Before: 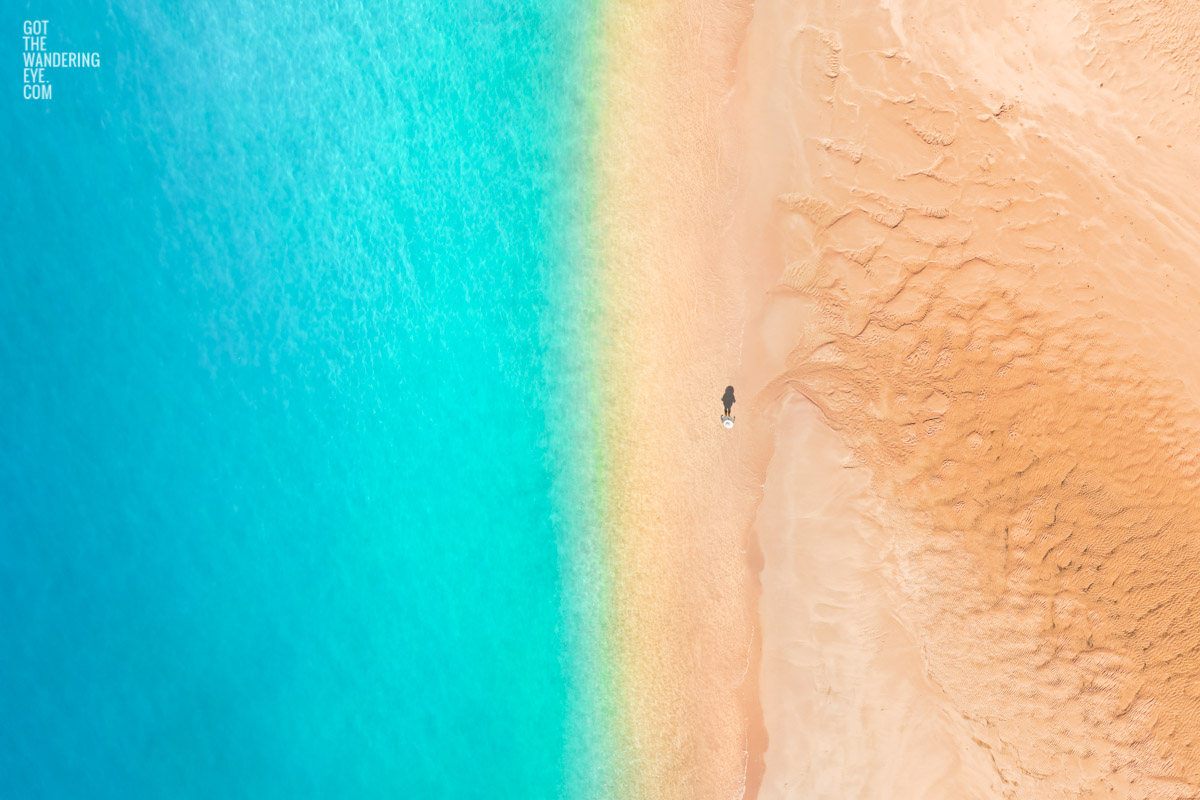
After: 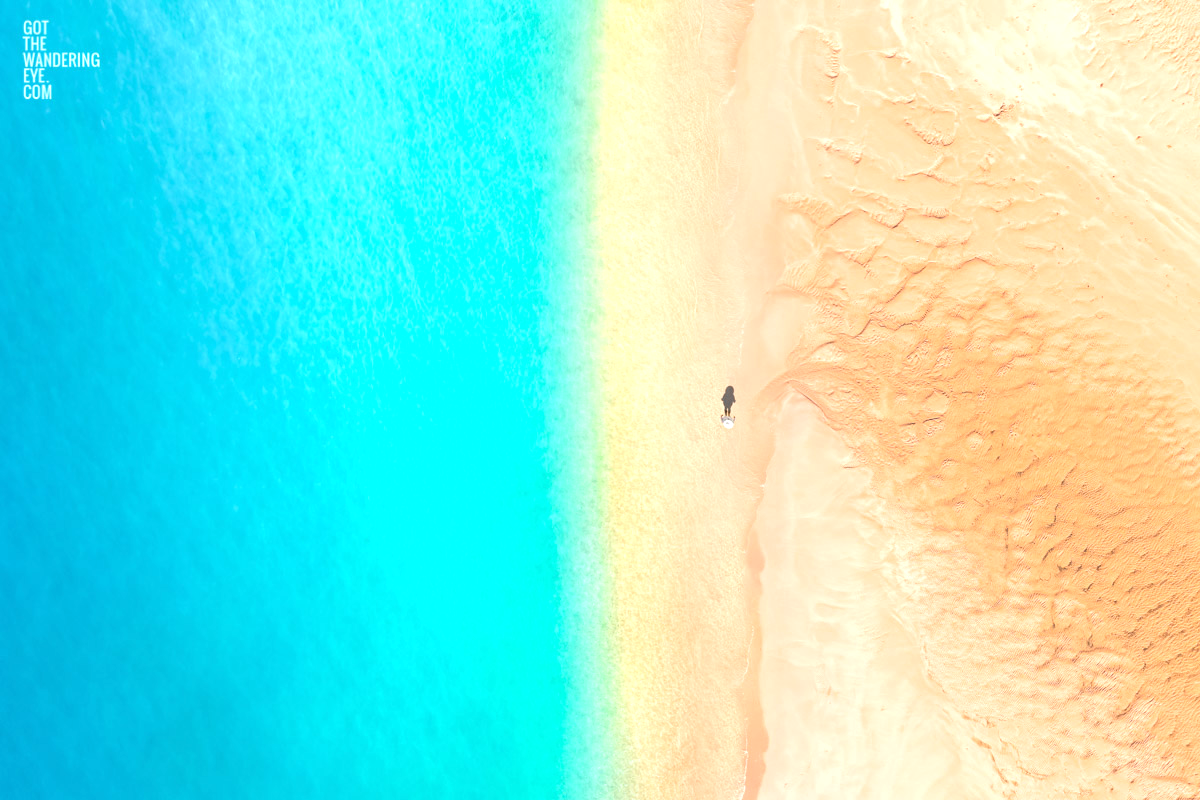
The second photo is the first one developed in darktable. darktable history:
exposure: exposure 0.523 EV, compensate highlight preservation false
